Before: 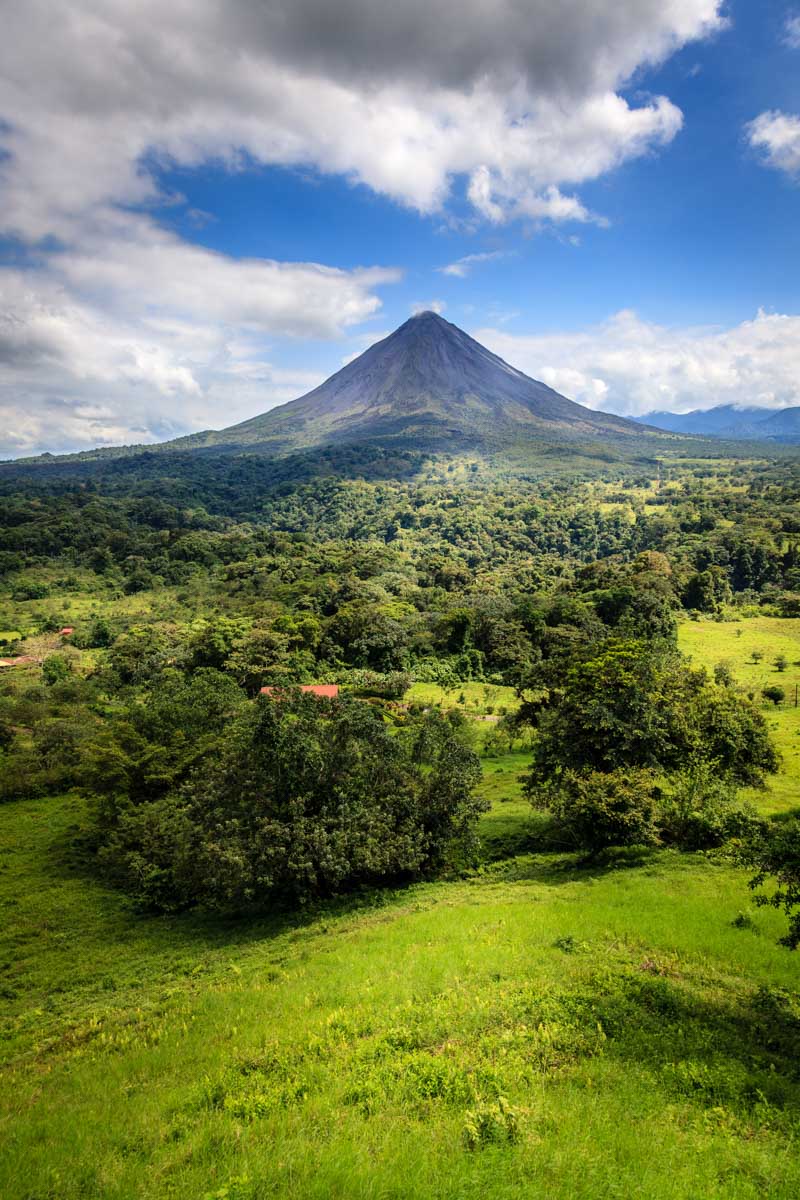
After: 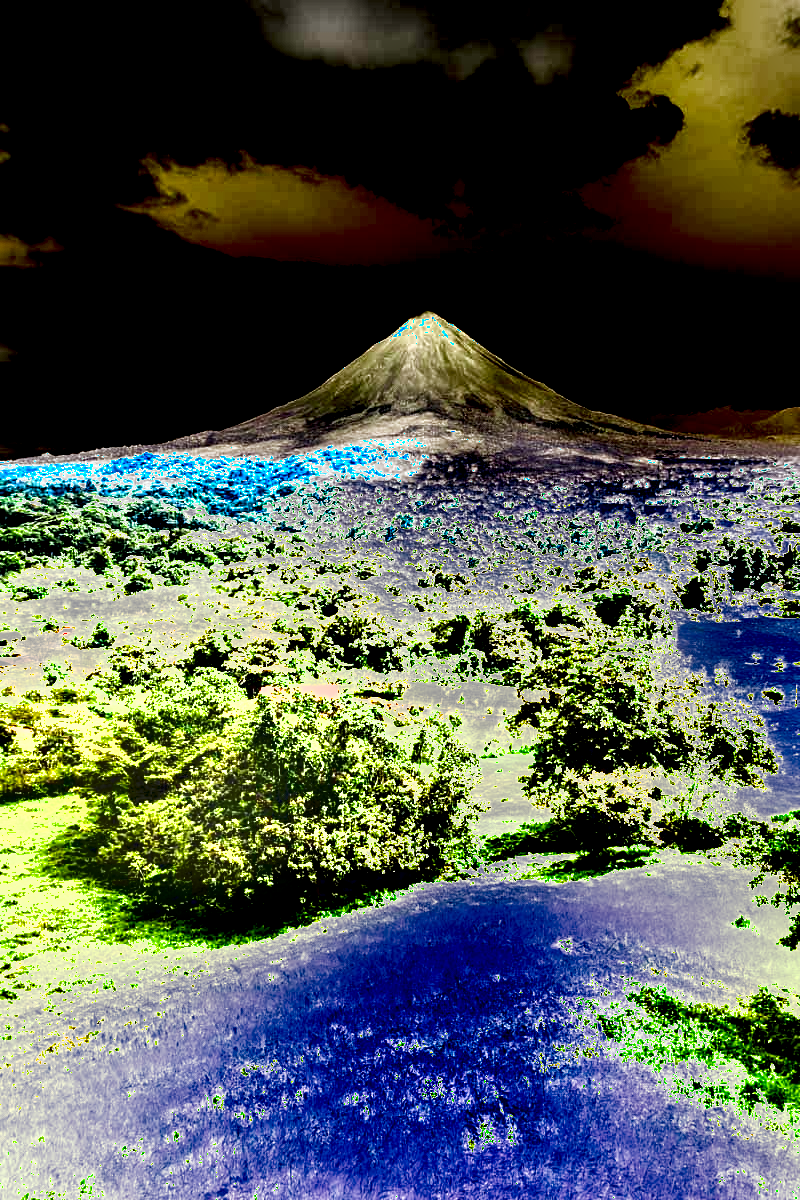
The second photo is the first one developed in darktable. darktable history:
shadows and highlights: shadows 53.23, soften with gaussian
exposure: black level correction 0, exposure 3.924 EV, compensate exposure bias true, compensate highlight preservation false
